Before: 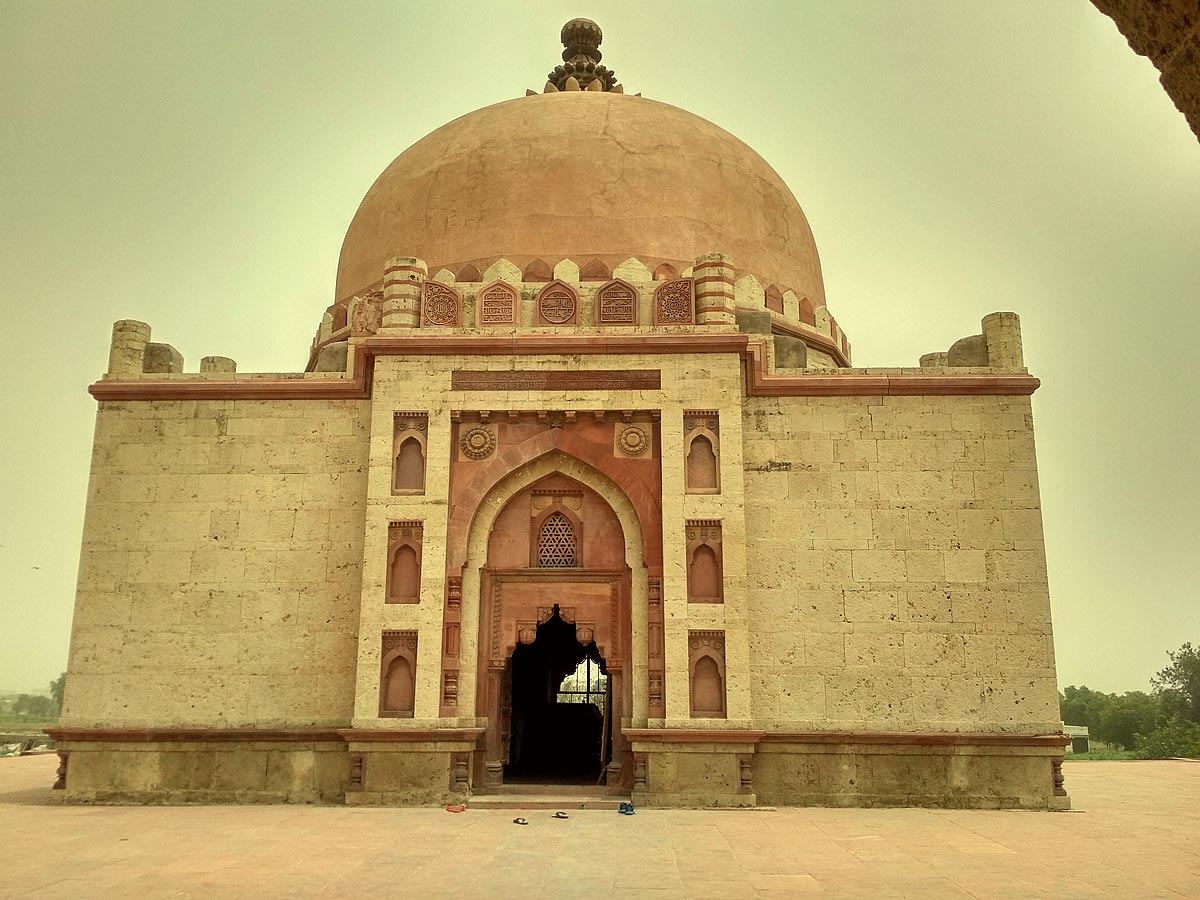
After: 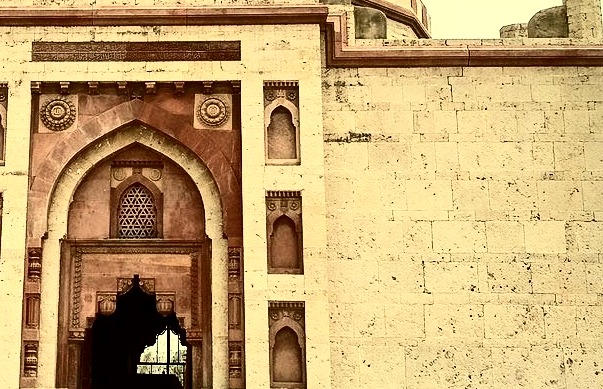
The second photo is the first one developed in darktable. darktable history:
exposure: black level correction 0, exposure 0.2 EV, compensate exposure bias true, compensate highlight preservation false
crop: left 35.03%, top 36.625%, right 14.663%, bottom 20.057%
contrast brightness saturation: contrast 0.5, saturation -0.1
